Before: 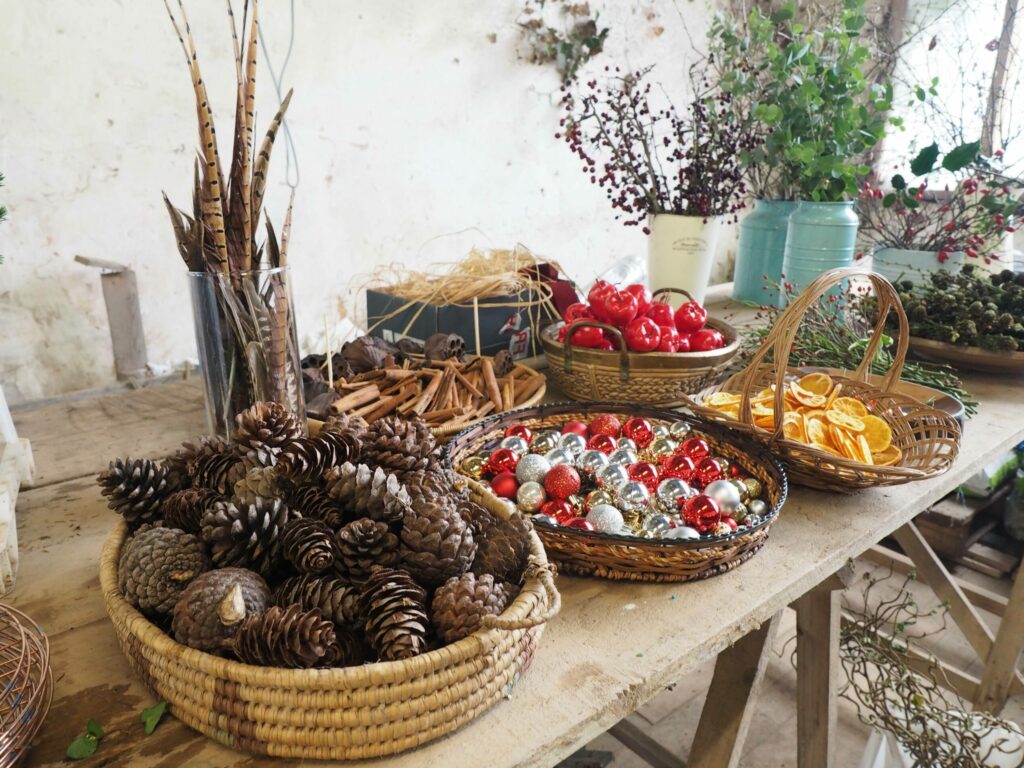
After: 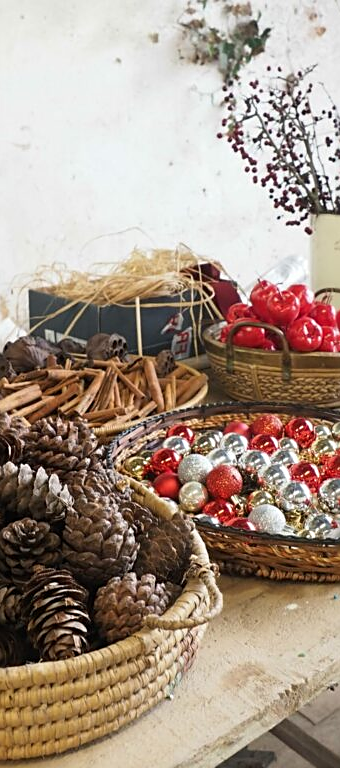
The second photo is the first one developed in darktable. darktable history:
sharpen: on, module defaults
crop: left 33.029%, right 33.744%
